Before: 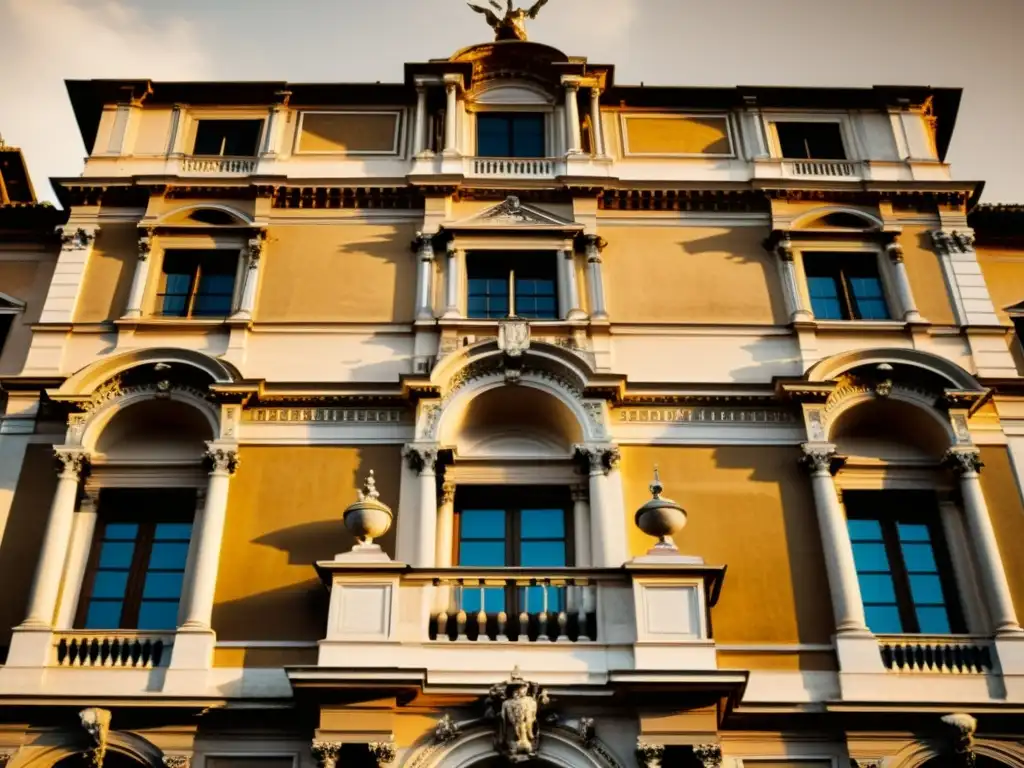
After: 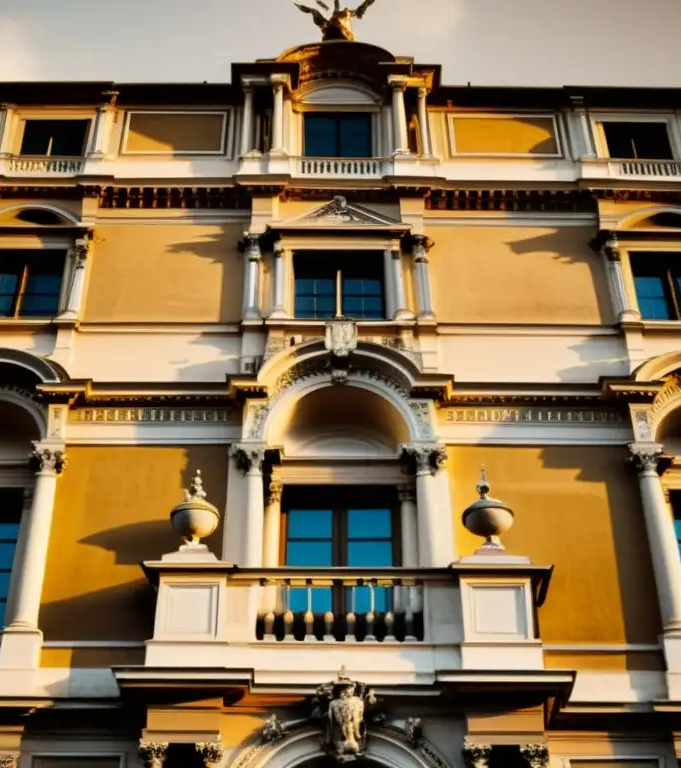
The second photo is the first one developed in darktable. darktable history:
contrast equalizer: y [[0.5 ×6], [0.5 ×6], [0.5, 0.5, 0.501, 0.545, 0.707, 0.863], [0 ×6], [0 ×6]]
crop: left 16.899%, right 16.556%
